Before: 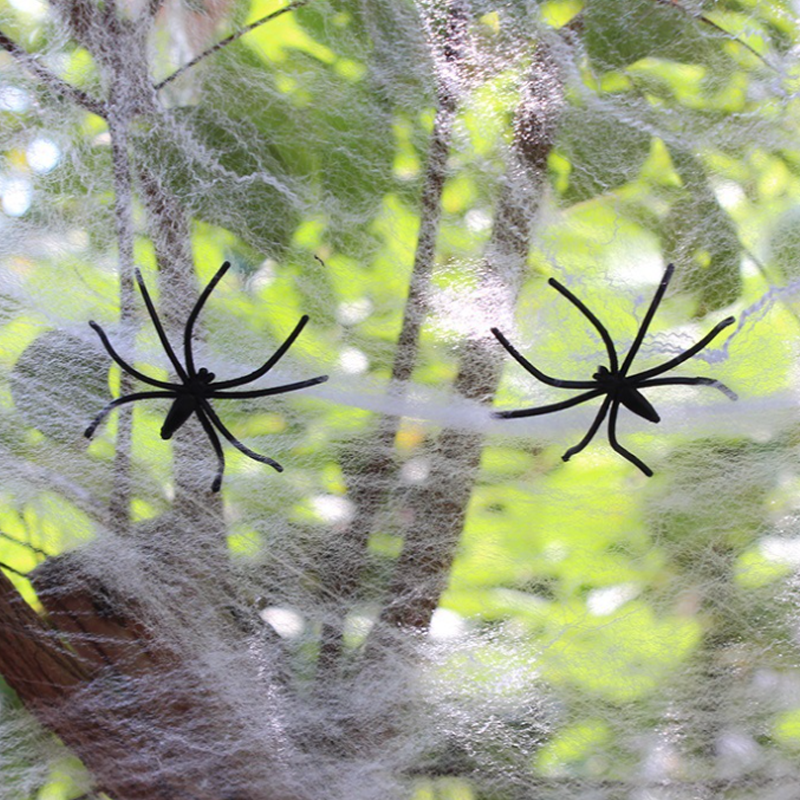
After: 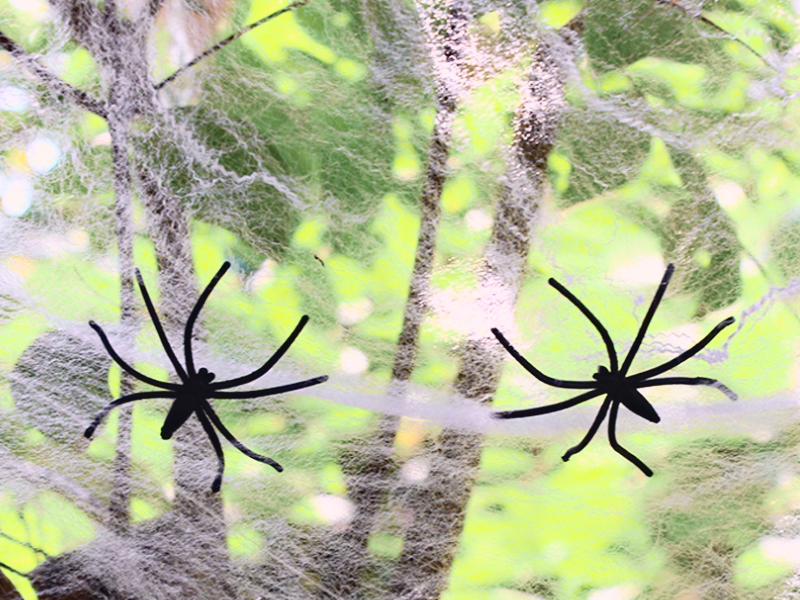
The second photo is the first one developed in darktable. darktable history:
crop: bottom 24.967%
color correction: highlights a* 3.84, highlights b* 5.07
haze removal: compatibility mode true, adaptive false
tone curve: curves: ch0 [(0, 0.039) (0.104, 0.094) (0.285, 0.301) (0.673, 0.796) (0.845, 0.932) (0.994, 0.971)]; ch1 [(0, 0) (0.356, 0.385) (0.424, 0.405) (0.498, 0.502) (0.586, 0.57) (0.657, 0.642) (1, 1)]; ch2 [(0, 0) (0.424, 0.438) (0.46, 0.453) (0.515, 0.505) (0.557, 0.57) (0.612, 0.583) (0.722, 0.67) (1, 1)], color space Lab, independent channels, preserve colors none
